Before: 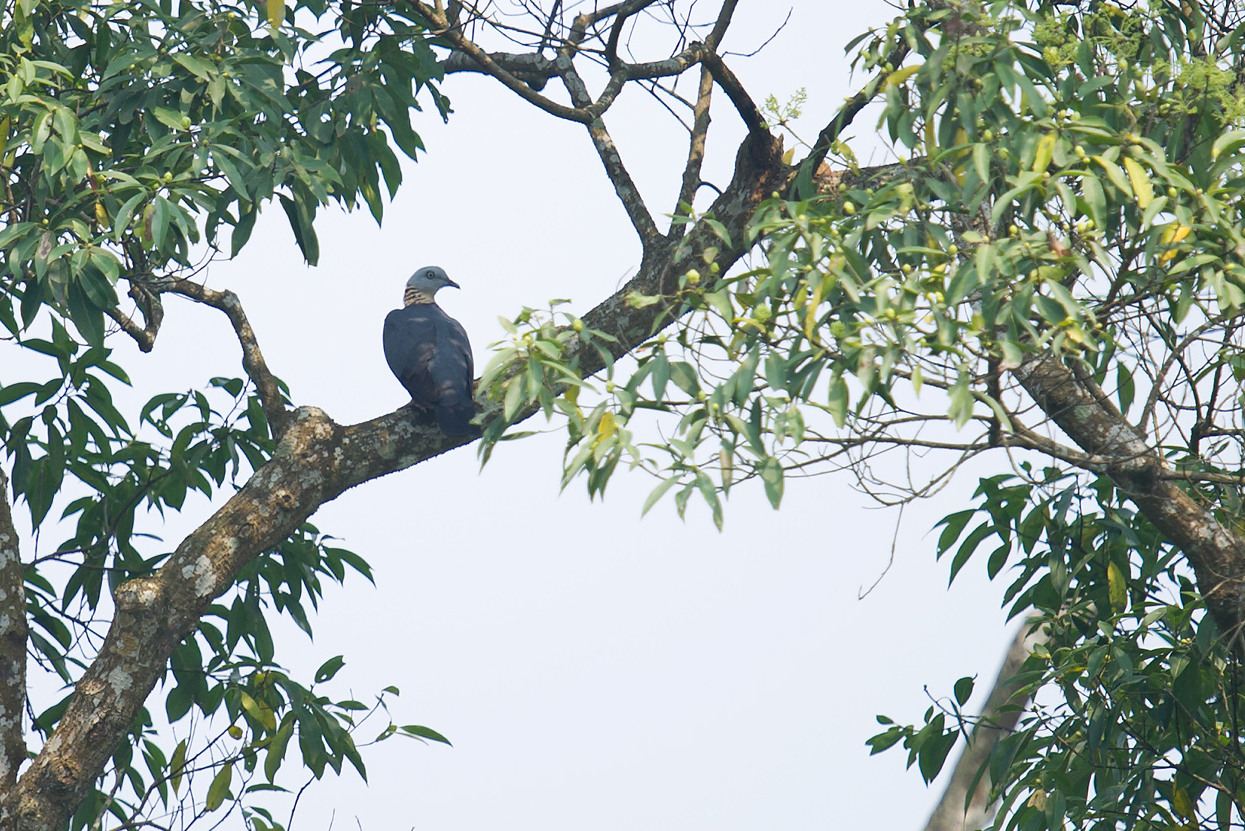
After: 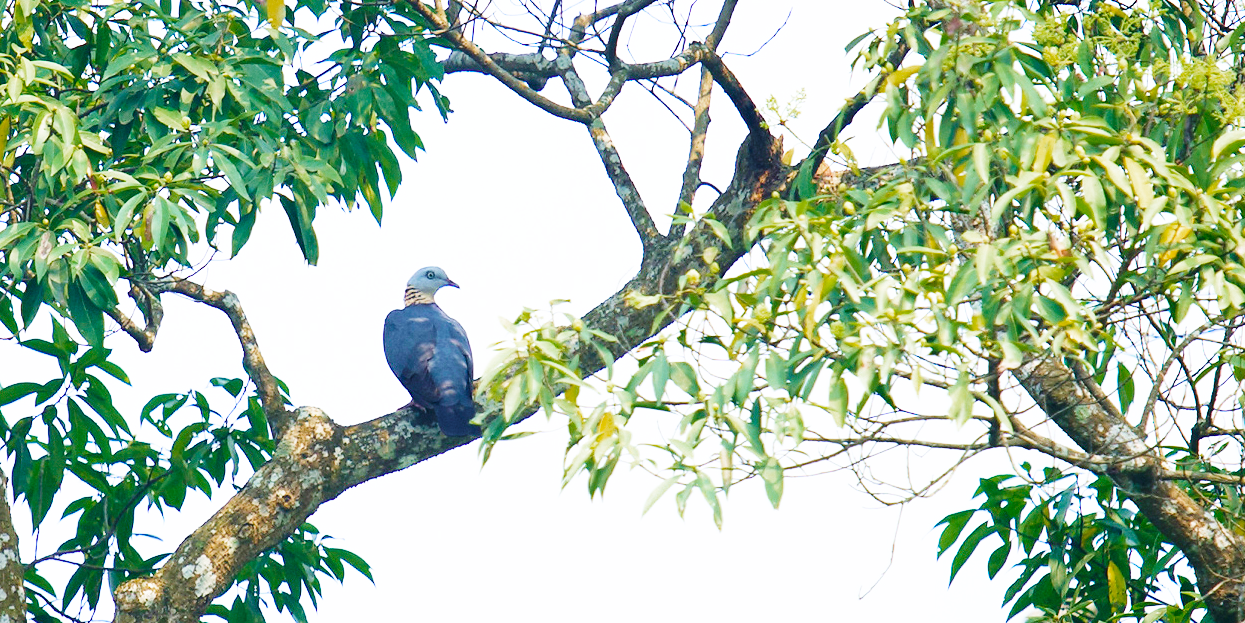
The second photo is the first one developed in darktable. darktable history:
crop: bottom 24.992%
velvia: on, module defaults
color zones: curves: ch0 [(0.25, 0.667) (0.758, 0.368)]; ch1 [(0.215, 0.245) (0.761, 0.373)]; ch2 [(0.247, 0.554) (0.761, 0.436)], mix -137.05%
base curve: curves: ch0 [(0, 0) (0, 0) (0.002, 0.001) (0.008, 0.003) (0.019, 0.011) (0.037, 0.037) (0.064, 0.11) (0.102, 0.232) (0.152, 0.379) (0.216, 0.524) (0.296, 0.665) (0.394, 0.789) (0.512, 0.881) (0.651, 0.945) (0.813, 0.986) (1, 1)], preserve colors none
